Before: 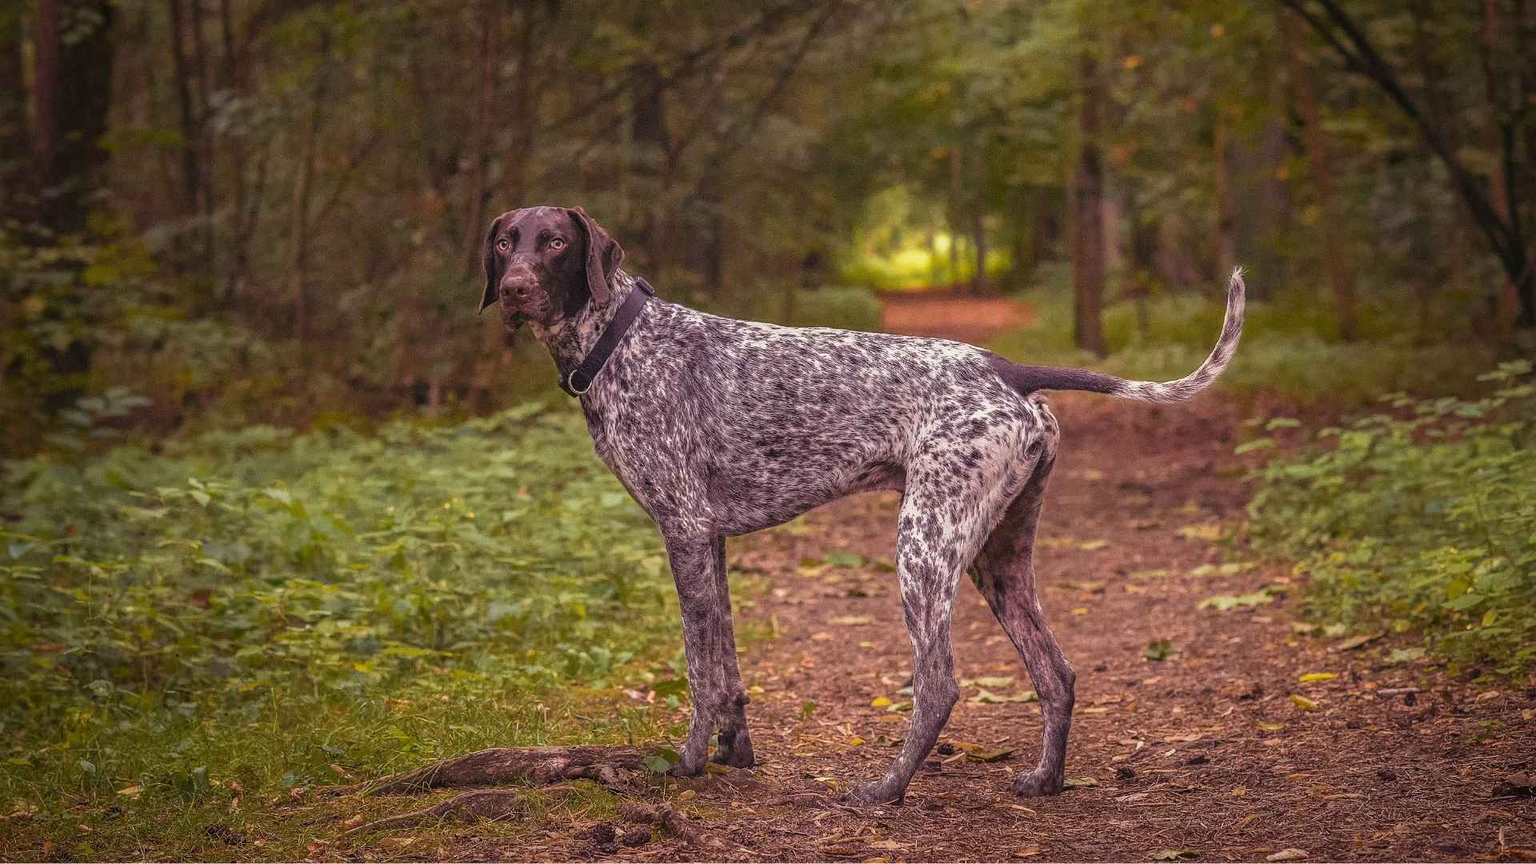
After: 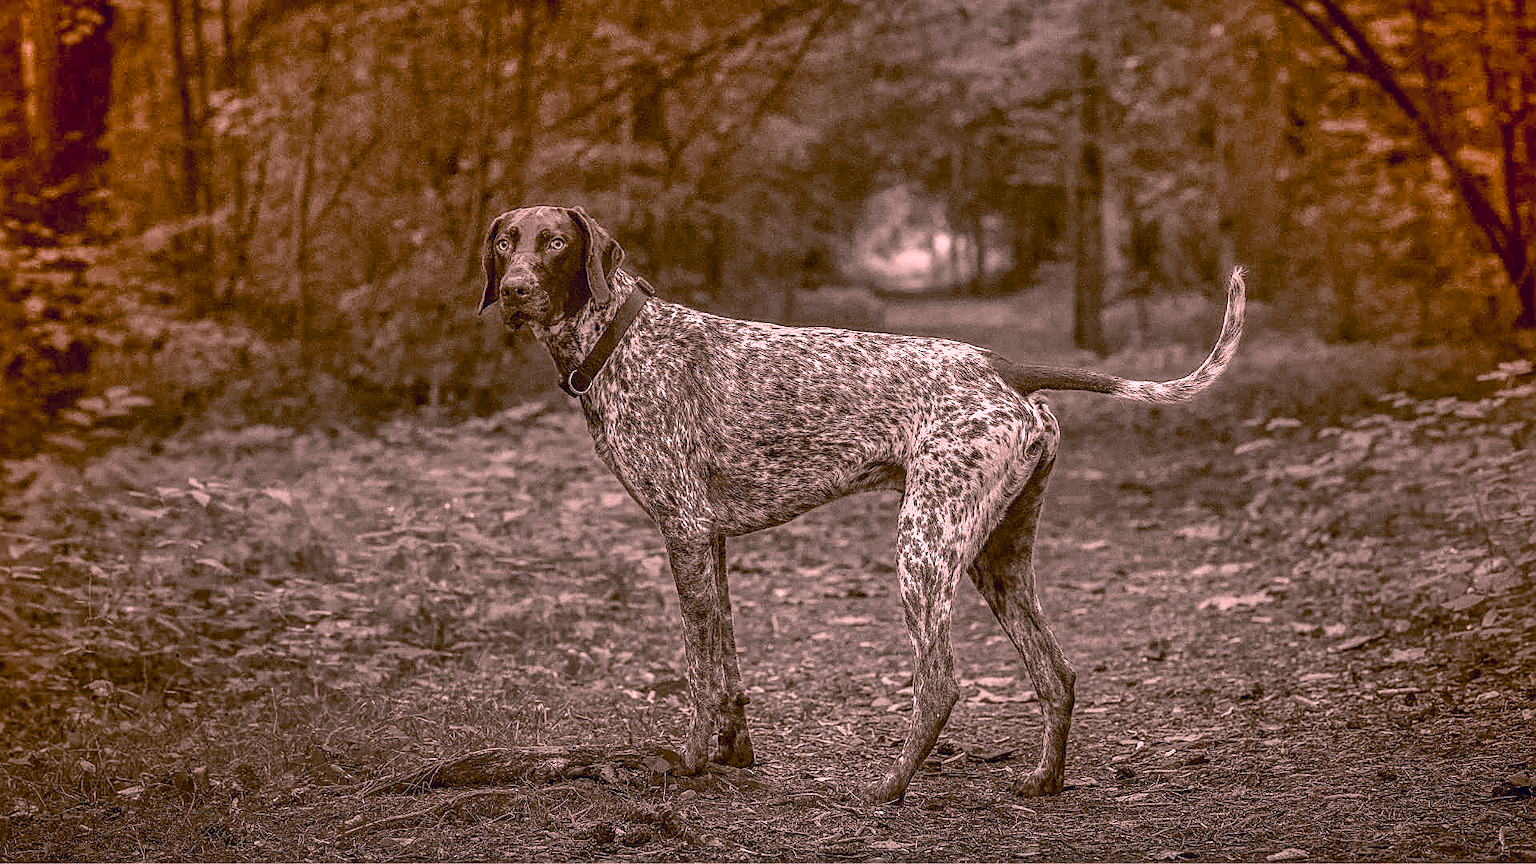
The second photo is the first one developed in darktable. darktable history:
local contrast: on, module defaults
color correction: highlights a* 16.45, highlights b* 0.187, shadows a* -14.97, shadows b* -14.44, saturation 1.47
sharpen: on, module defaults
shadows and highlights: shadows 82.42, white point adjustment -9.23, highlights -61.29, soften with gaussian
color balance rgb: power › chroma 0.656%, power › hue 60°, global offset › chroma 0.404%, global offset › hue 34.31°, linear chroma grading › shadows -1.548%, linear chroma grading › highlights -14.381%, linear chroma grading › global chroma -9.533%, linear chroma grading › mid-tones -9.911%, perceptual saturation grading › global saturation 60.682%, perceptual saturation grading › highlights 20.947%, perceptual saturation grading › shadows -50.113%, perceptual brilliance grading › global brilliance 11.708%
color calibration: output gray [0.22, 0.42, 0.37, 0], illuminant F (fluorescent), F source F9 (Cool White Deluxe 4150 K) – high CRI, x 0.375, y 0.373, temperature 4163.32 K
